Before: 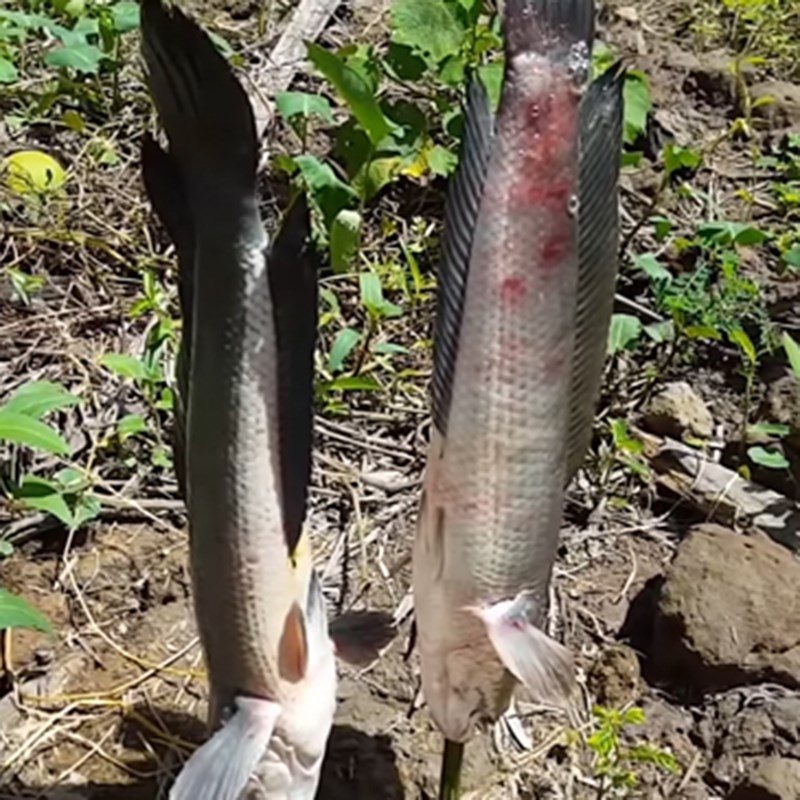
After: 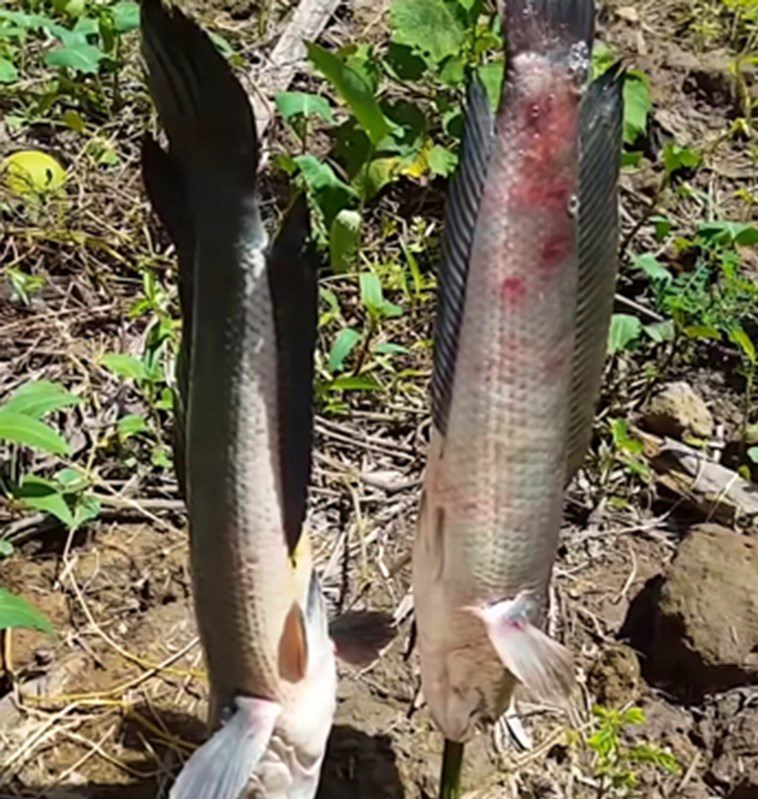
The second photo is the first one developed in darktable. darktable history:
crop and rotate: left 0%, right 5.189%
velvia: on, module defaults
